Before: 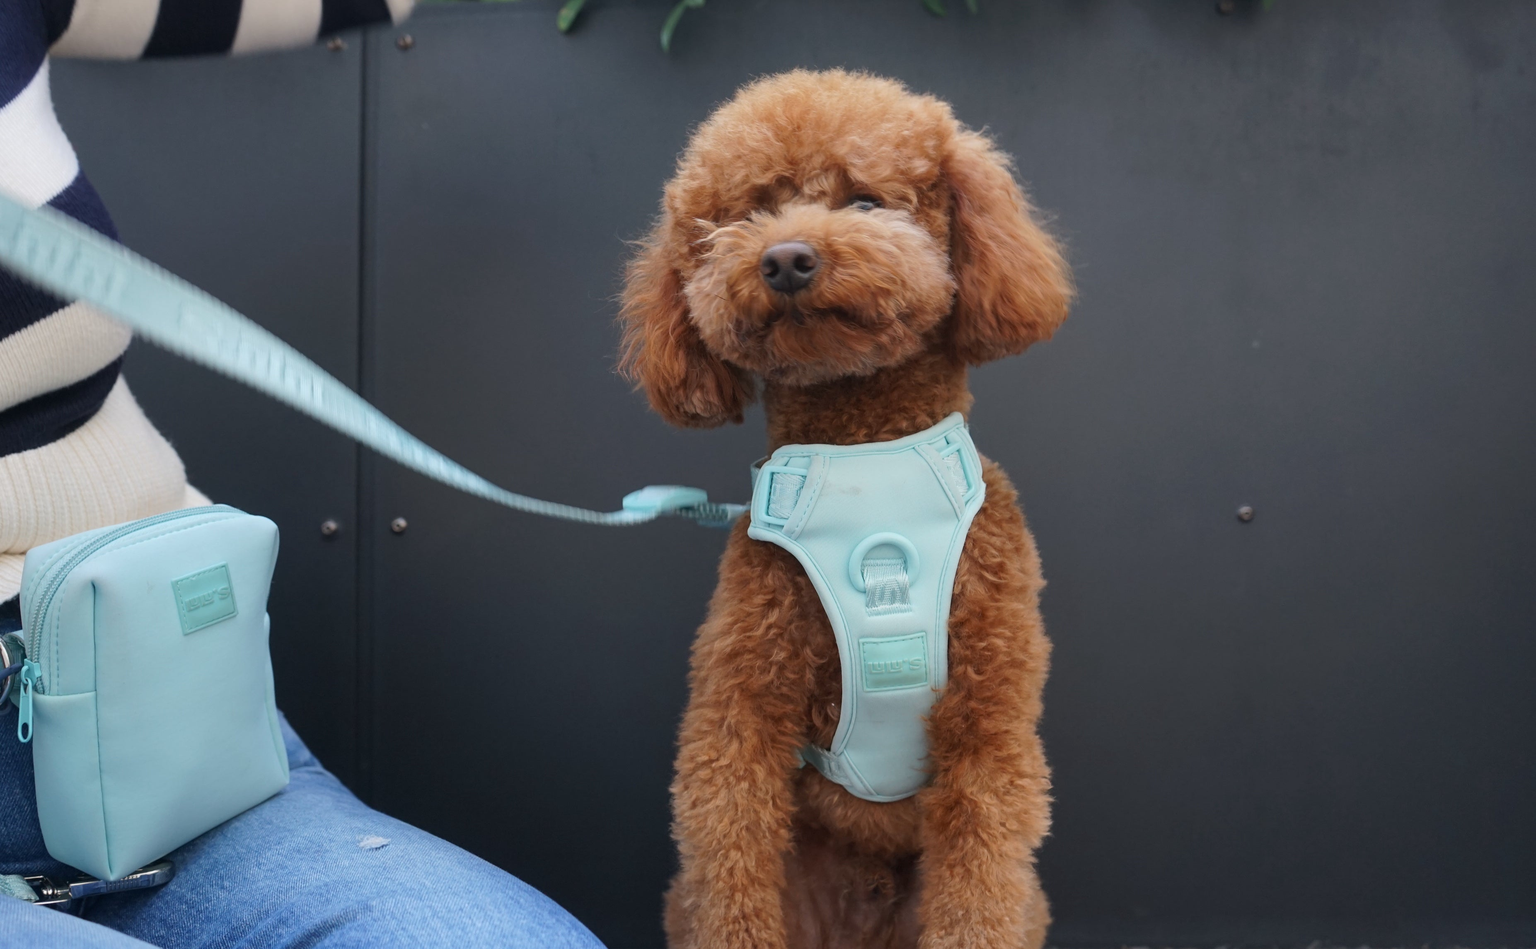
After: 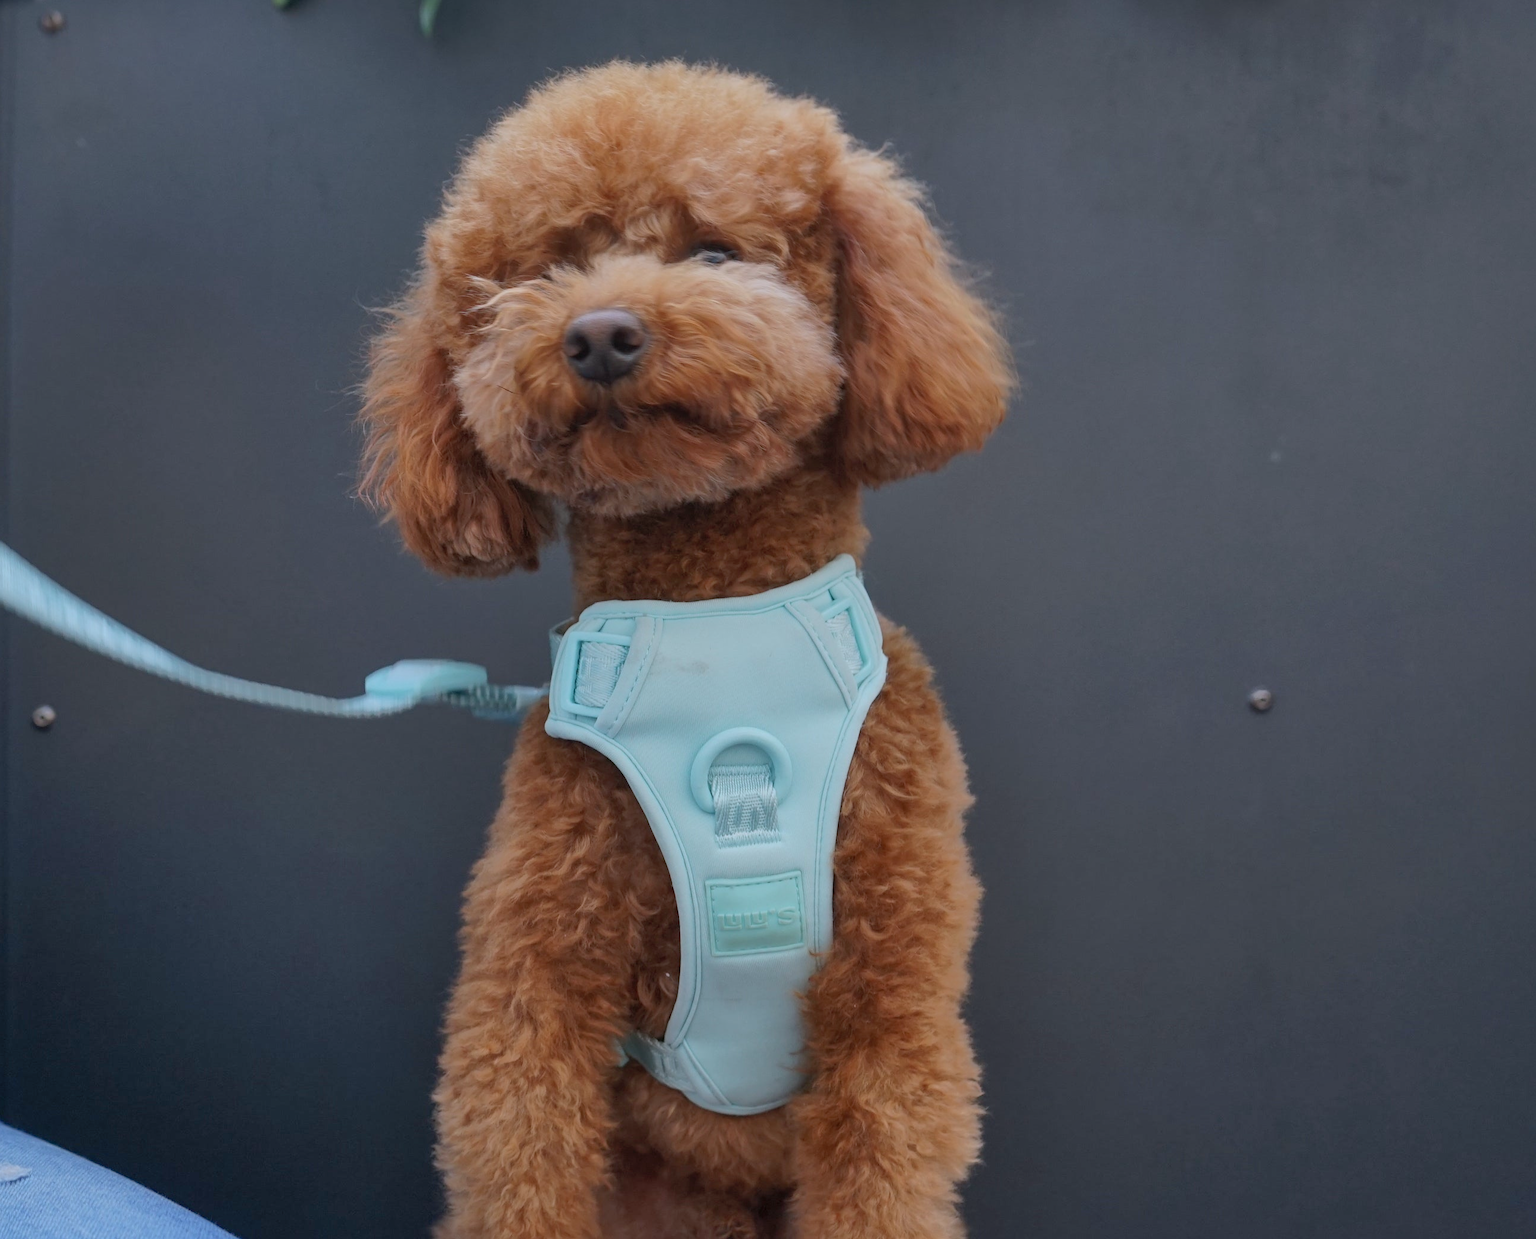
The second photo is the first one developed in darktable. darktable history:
crop and rotate: left 24.034%, top 2.838%, right 6.406%, bottom 6.299%
rotate and perspective: automatic cropping original format, crop left 0, crop top 0
exposure: black level correction 0.001, exposure -0.2 EV, compensate highlight preservation false
white balance: red 0.974, blue 1.044
shadows and highlights: on, module defaults
